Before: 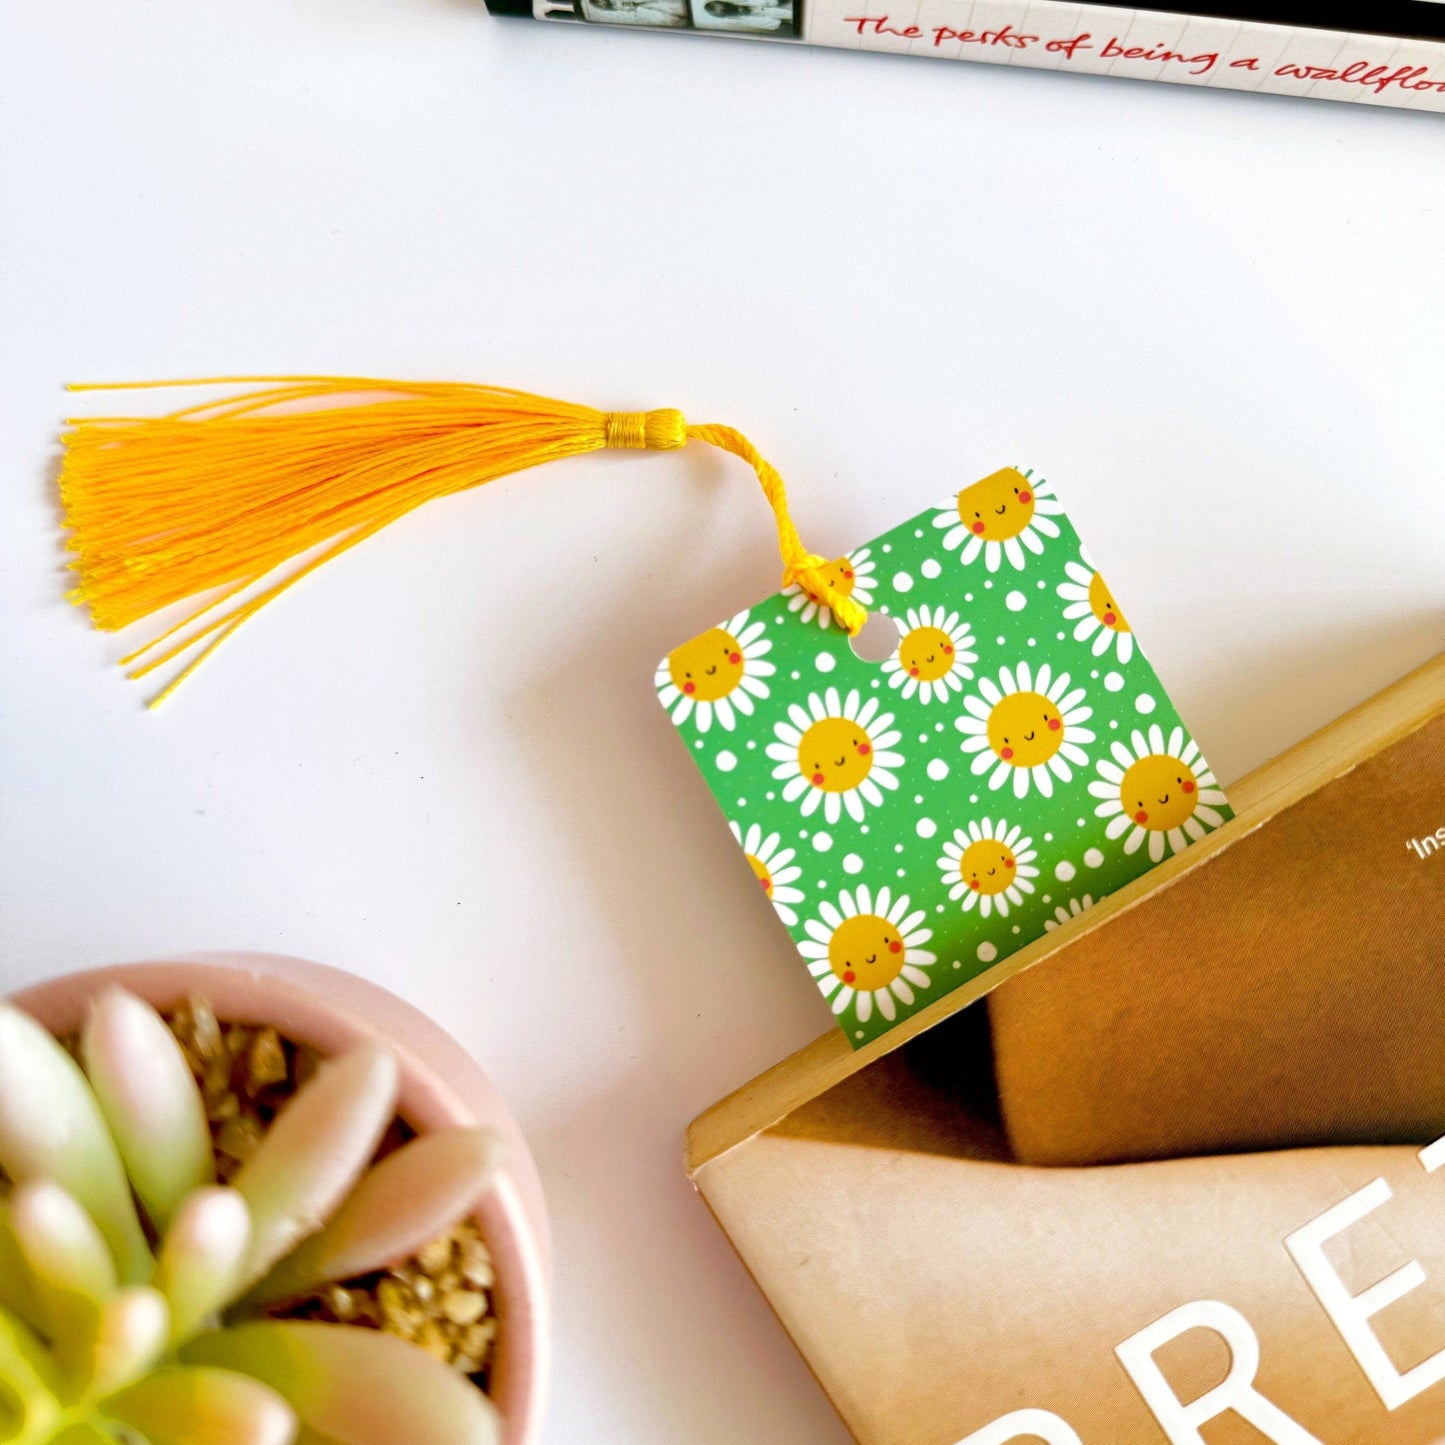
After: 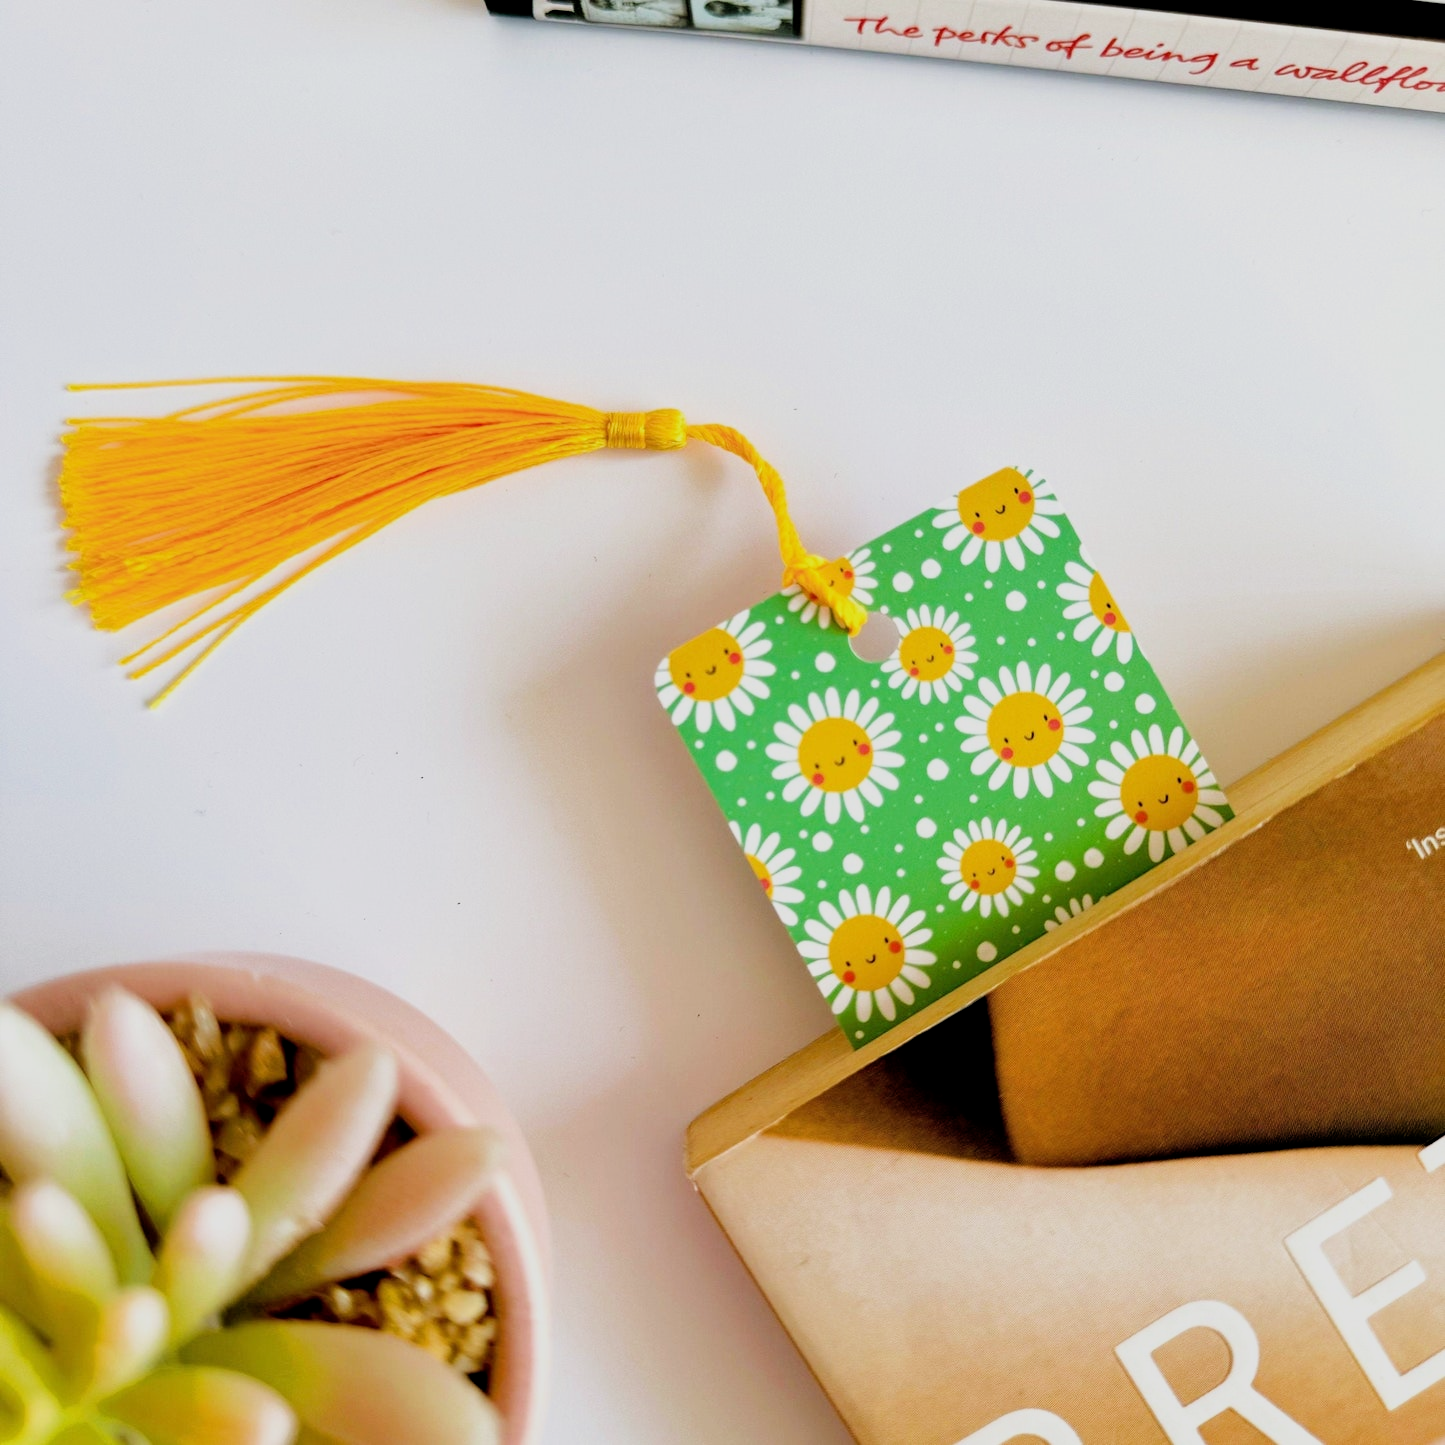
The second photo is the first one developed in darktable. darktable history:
filmic rgb: black relative exposure -7.76 EV, white relative exposure 4.44 EV, target black luminance 0%, hardness 3.76, latitude 50.59%, contrast 1.071, highlights saturation mix 9.37%, shadows ↔ highlights balance -0.272%, iterations of high-quality reconstruction 0
